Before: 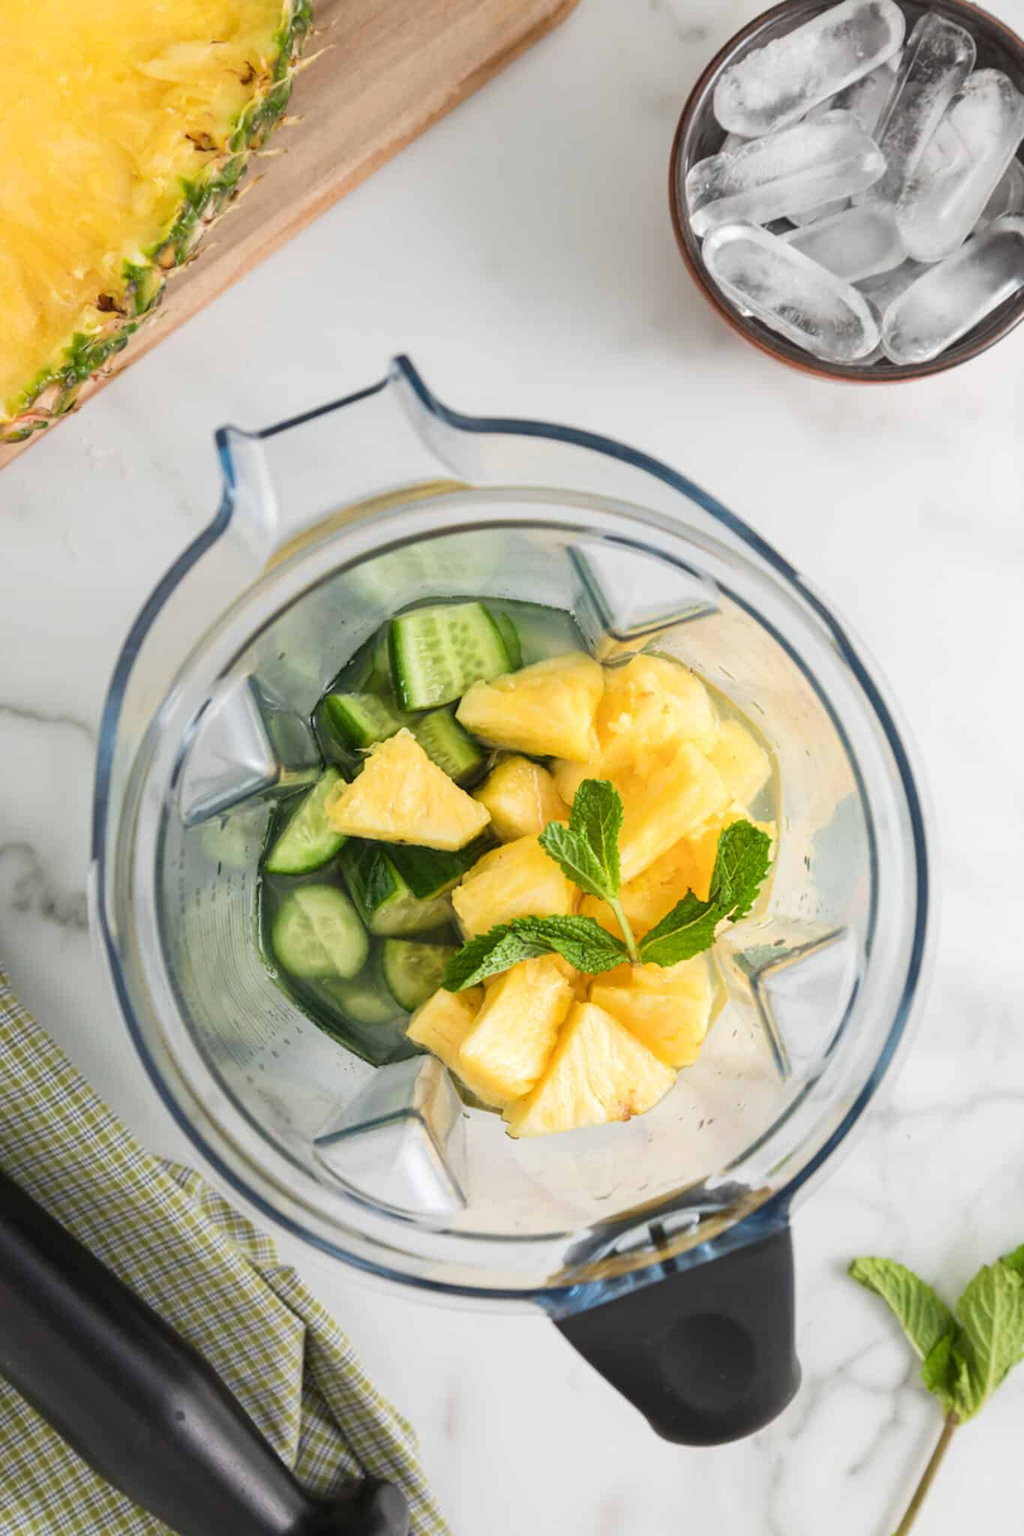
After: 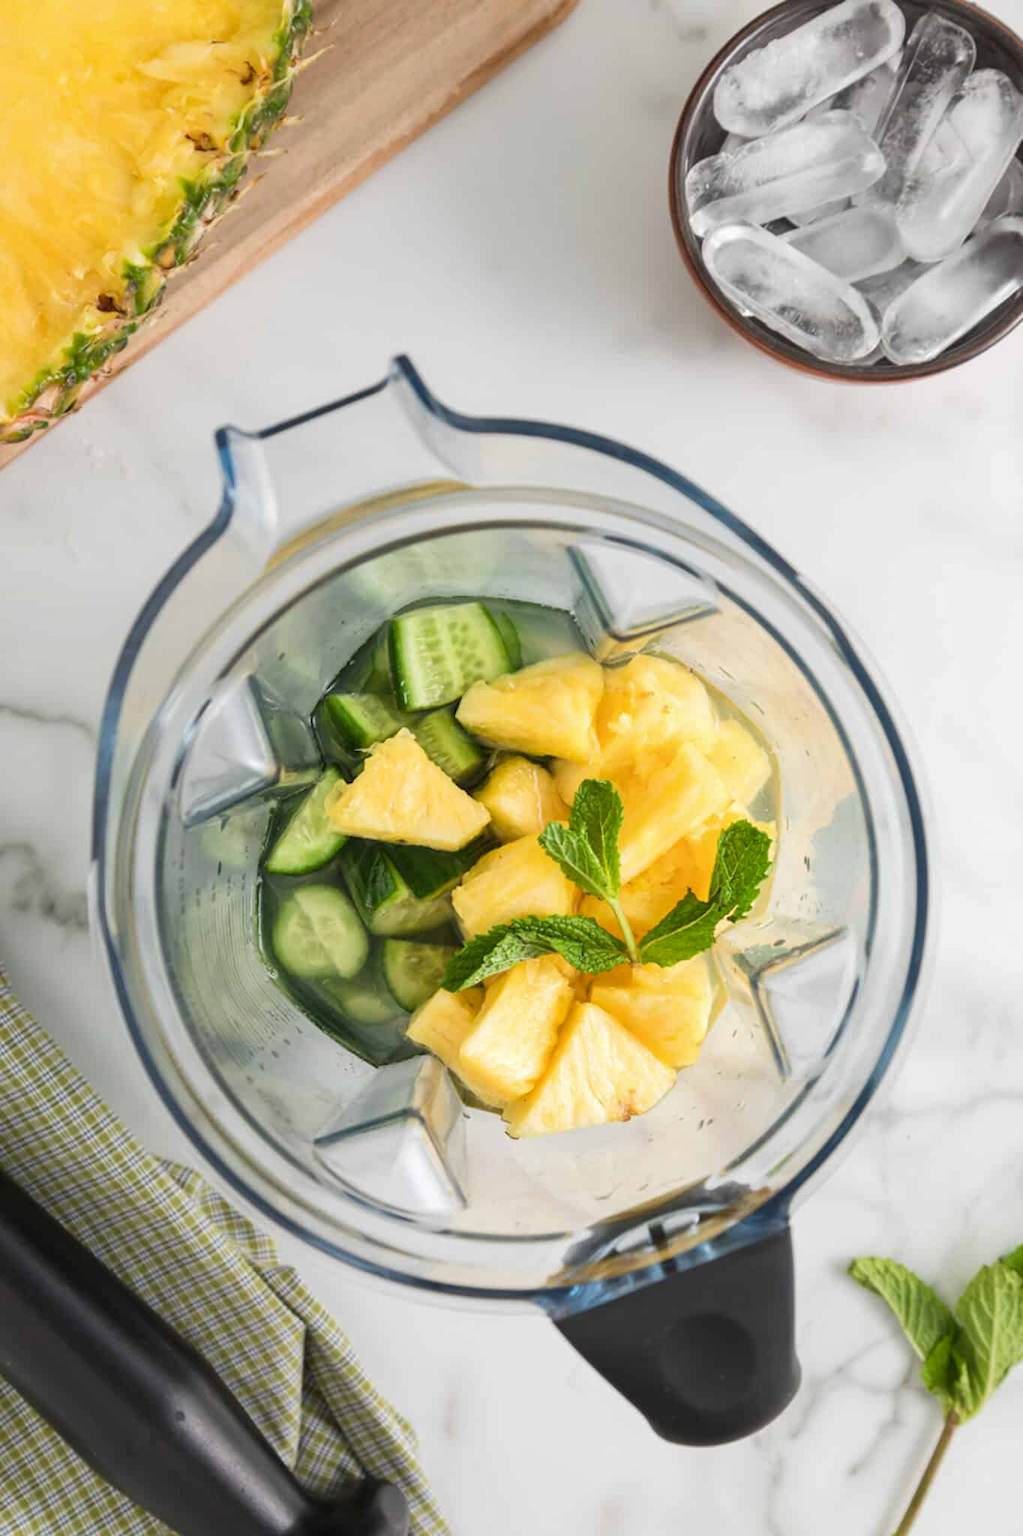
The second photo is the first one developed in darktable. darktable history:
shadows and highlights: shadows 20.11, highlights -19.6, soften with gaussian
